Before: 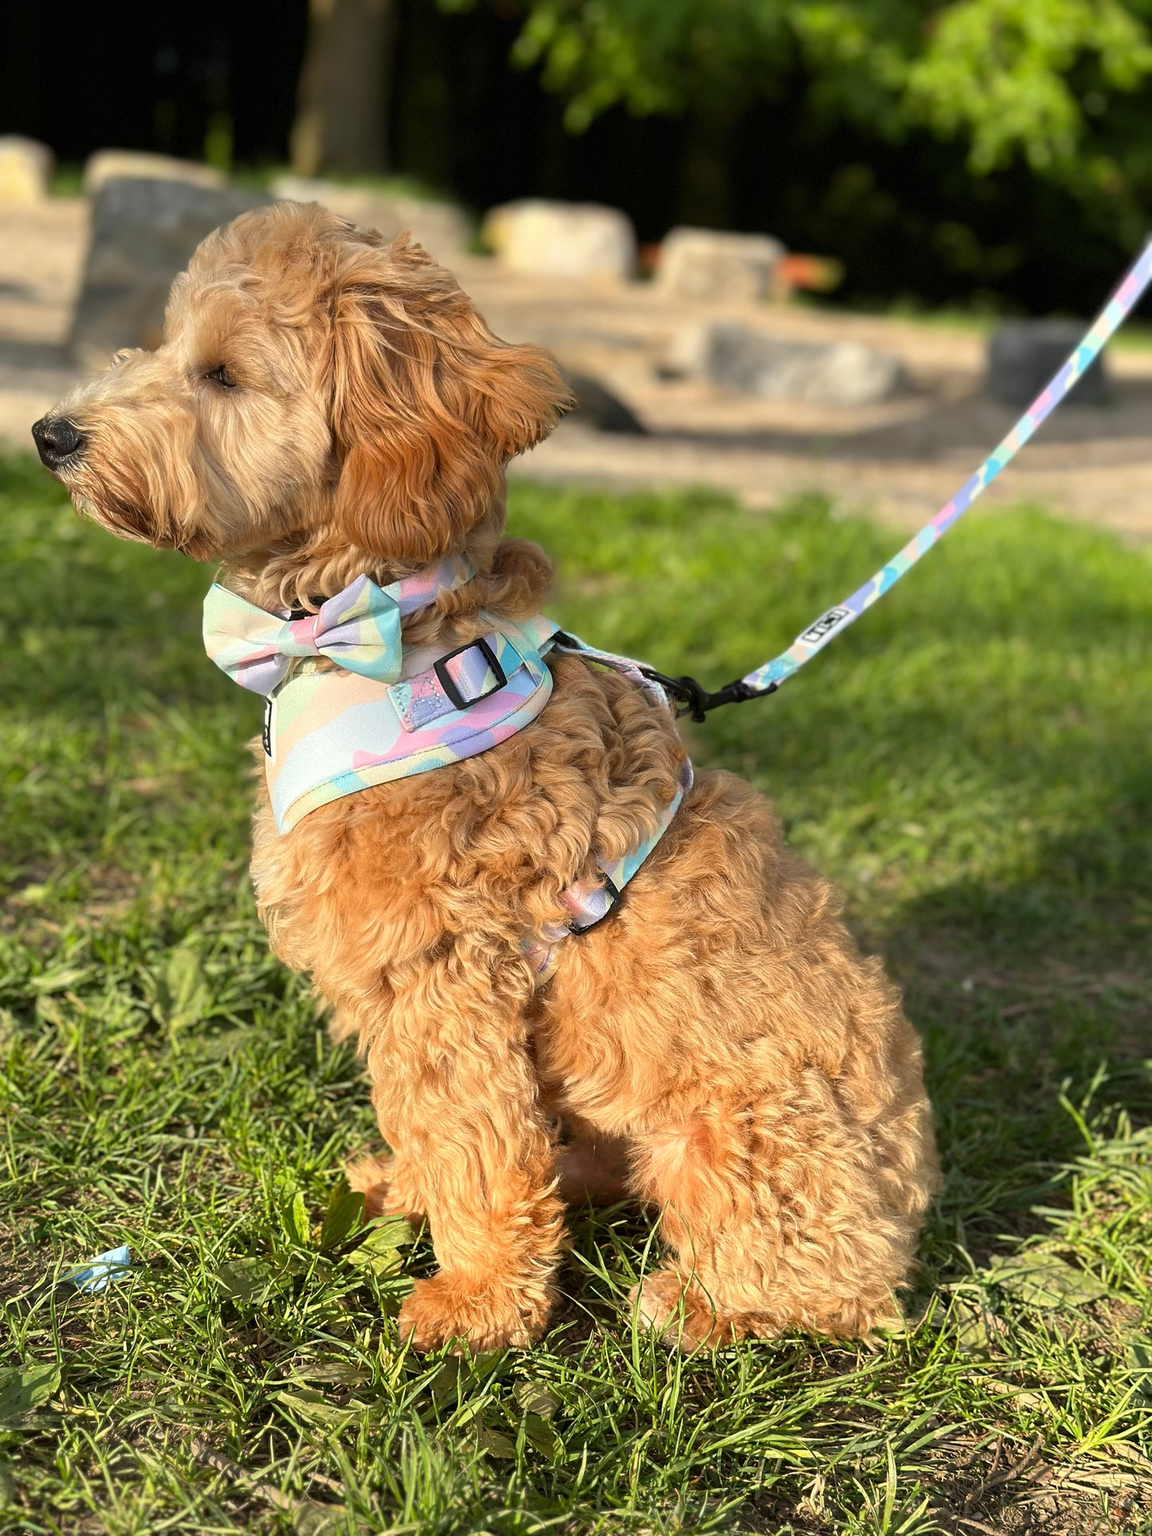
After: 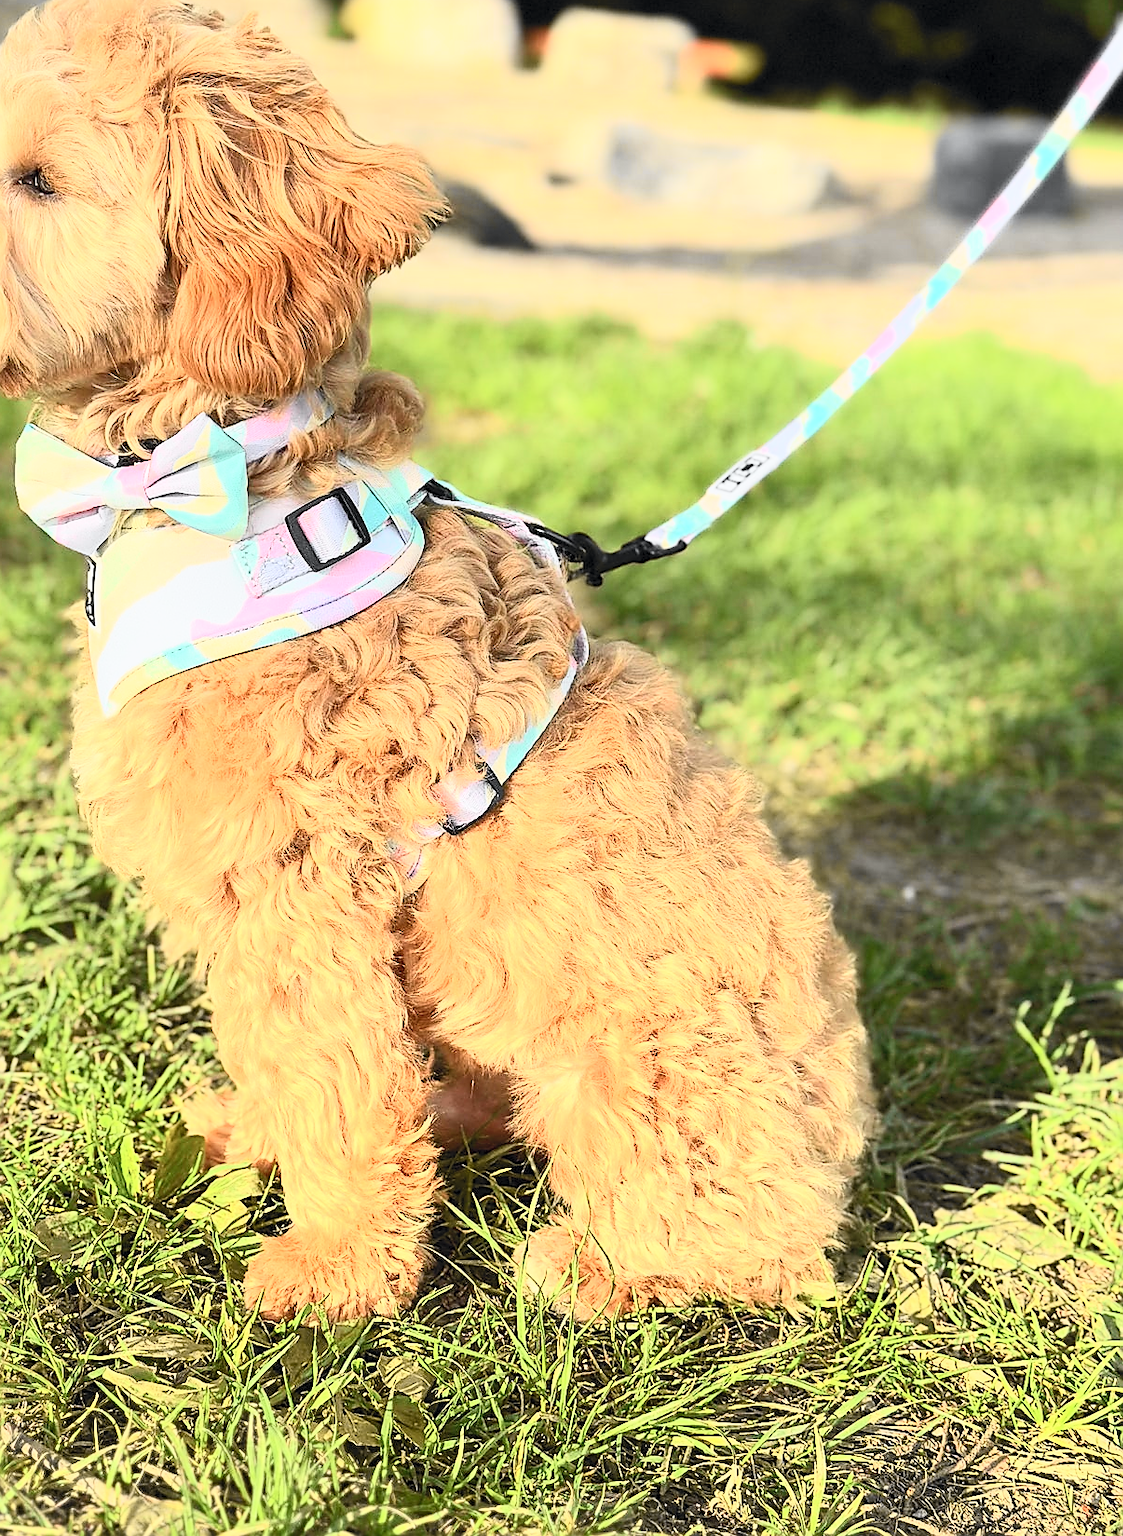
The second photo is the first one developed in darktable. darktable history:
sharpen: radius 1.36, amount 1.233, threshold 0.7
crop: left 16.495%, top 14.423%
tone curve: curves: ch0 [(0, 0) (0.071, 0.047) (0.266, 0.26) (0.491, 0.552) (0.753, 0.818) (1, 0.983)]; ch1 [(0, 0) (0.346, 0.307) (0.408, 0.369) (0.463, 0.443) (0.482, 0.493) (0.502, 0.5) (0.517, 0.518) (0.546, 0.576) (0.588, 0.643) (0.651, 0.709) (1, 1)]; ch2 [(0, 0) (0.346, 0.34) (0.434, 0.46) (0.485, 0.494) (0.5, 0.494) (0.517, 0.503) (0.535, 0.545) (0.583, 0.634) (0.625, 0.686) (1, 1)], color space Lab, independent channels, preserve colors none
contrast brightness saturation: contrast 0.417, brightness 0.559, saturation -0.195
